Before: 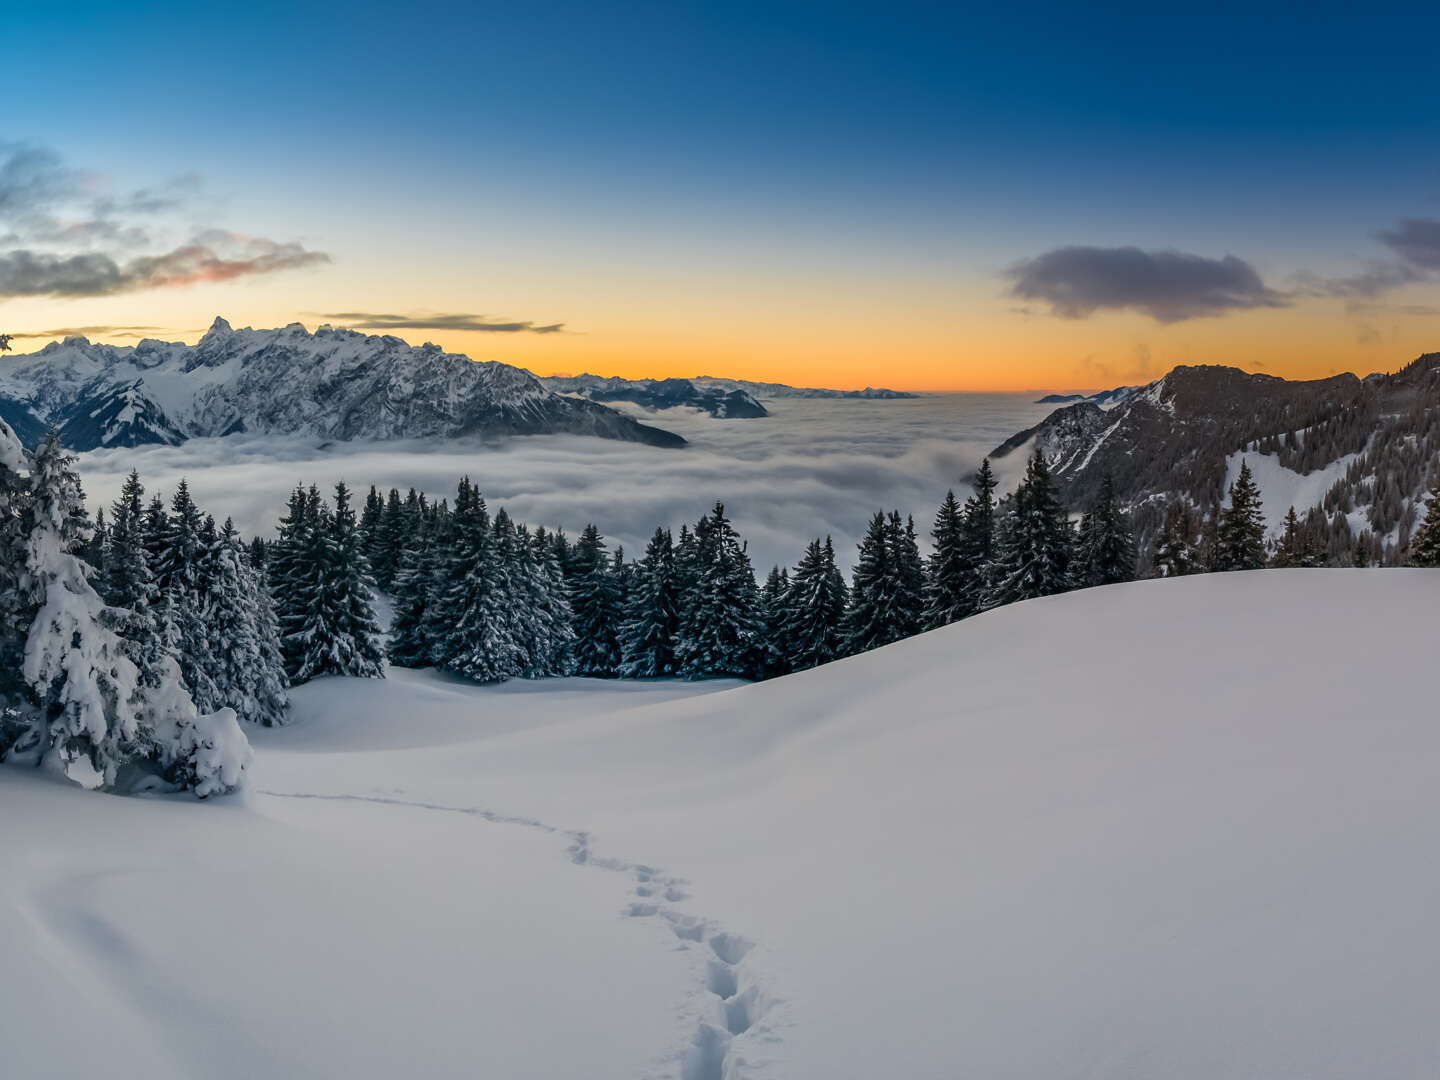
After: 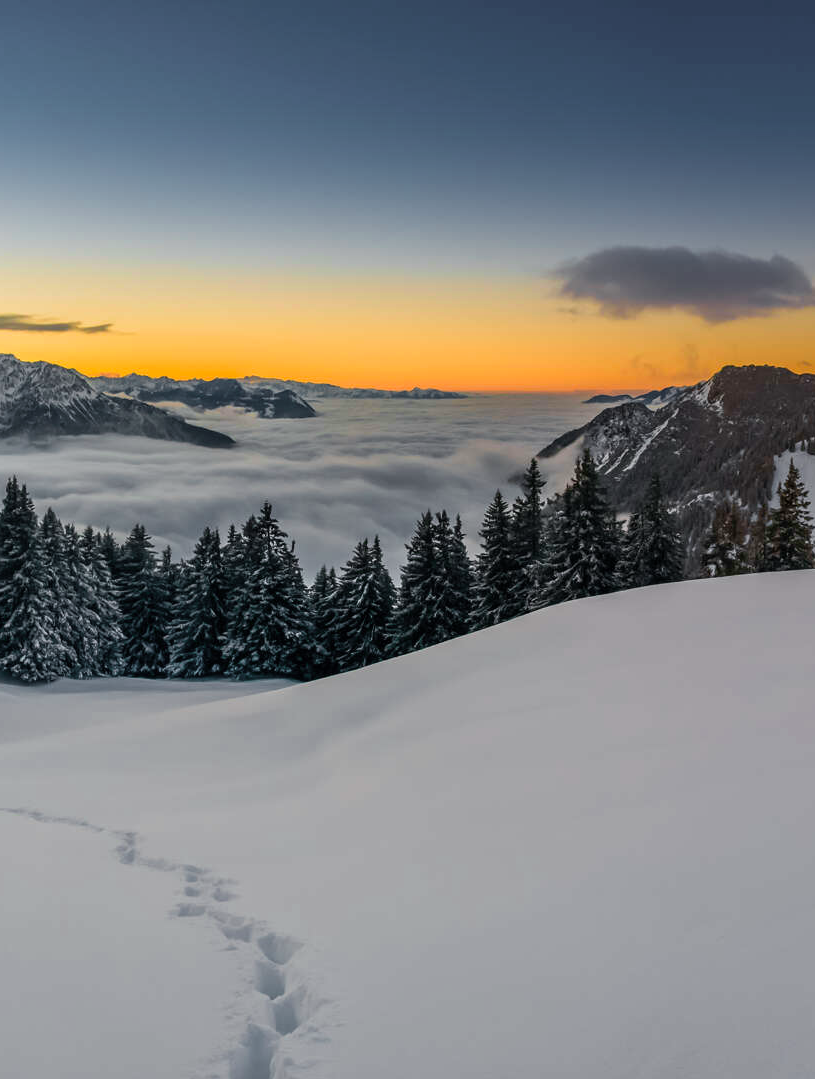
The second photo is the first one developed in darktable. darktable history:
color zones: curves: ch1 [(0.25, 0.61) (0.75, 0.248)]
velvia: on, module defaults
crop: left 31.458%, top 0%, right 11.876%
